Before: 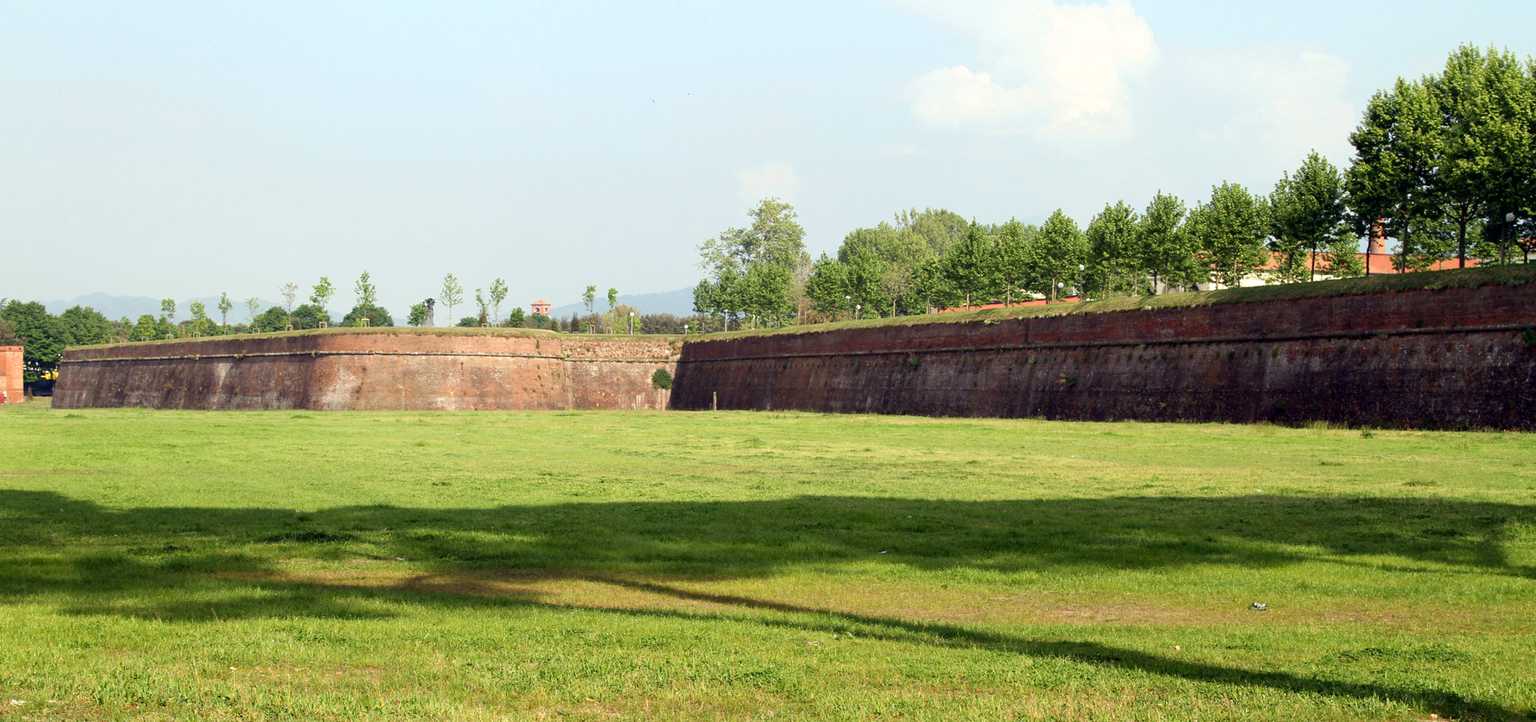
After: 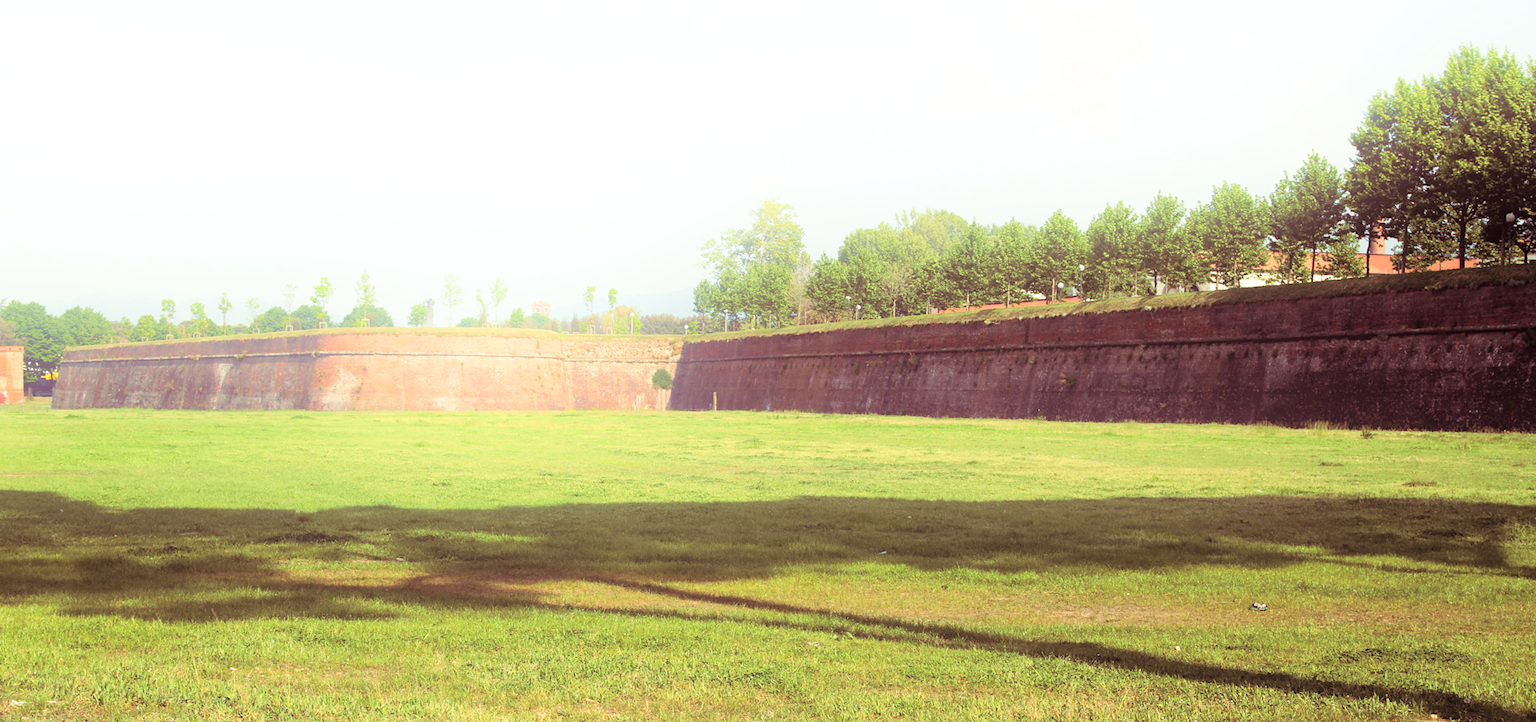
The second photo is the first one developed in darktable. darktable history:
tone curve: curves: ch0 [(0, 0) (0.003, 0.003) (0.011, 0.012) (0.025, 0.026) (0.044, 0.047) (0.069, 0.073) (0.1, 0.105) (0.136, 0.143) (0.177, 0.187) (0.224, 0.237) (0.277, 0.293) (0.335, 0.354) (0.399, 0.422) (0.468, 0.495) (0.543, 0.574) (0.623, 0.659) (0.709, 0.749) (0.801, 0.846) (0.898, 0.932) (1, 1)], preserve colors none
bloom: on, module defaults
split-toning: on, module defaults
